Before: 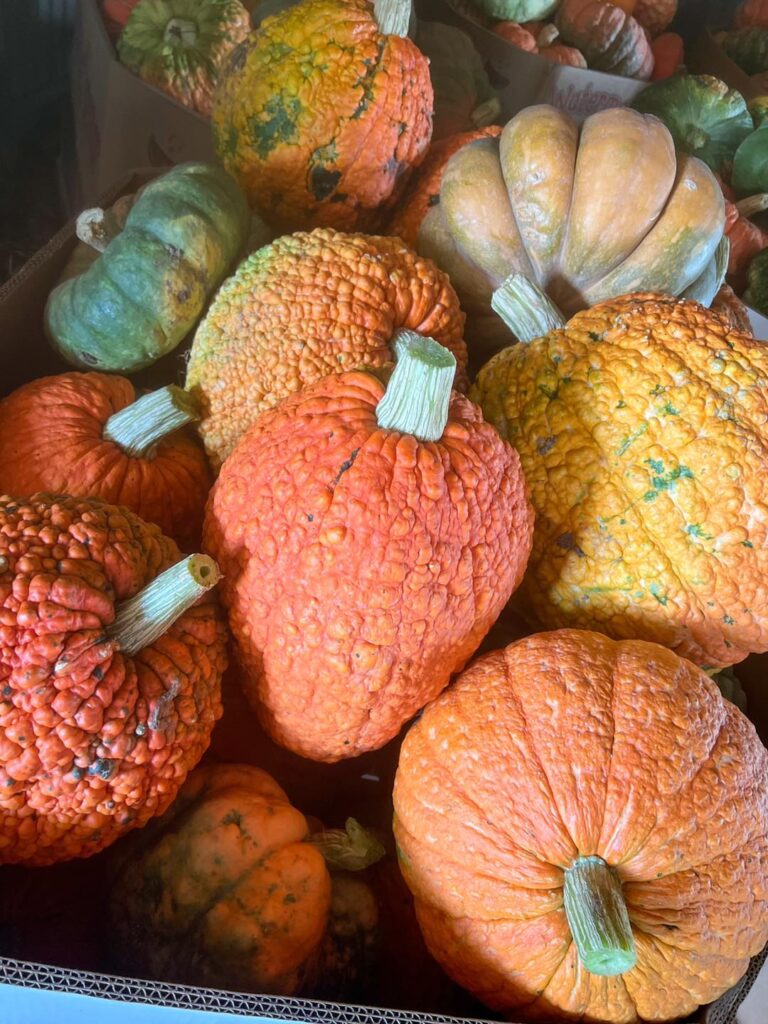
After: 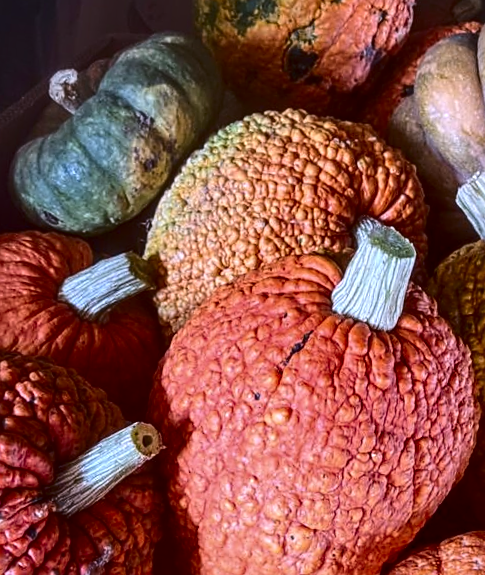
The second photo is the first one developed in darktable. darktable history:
local contrast: highlights 60%, shadows 60%, detail 160%
white balance: red 1.004, blue 1.096
tone curve: curves: ch0 [(0, 0.142) (0.384, 0.314) (0.752, 0.711) (0.991, 0.95)]; ch1 [(0.006, 0.129) (0.346, 0.384) (1, 1)]; ch2 [(0.003, 0.057) (0.261, 0.248) (1, 1)], color space Lab, independent channels
exposure: exposure -0.151 EV, compensate highlight preservation false
crop and rotate: angle -4.99°, left 2.122%, top 6.945%, right 27.566%, bottom 30.519%
fill light: exposure -2 EV, width 8.6
sharpen: on, module defaults
